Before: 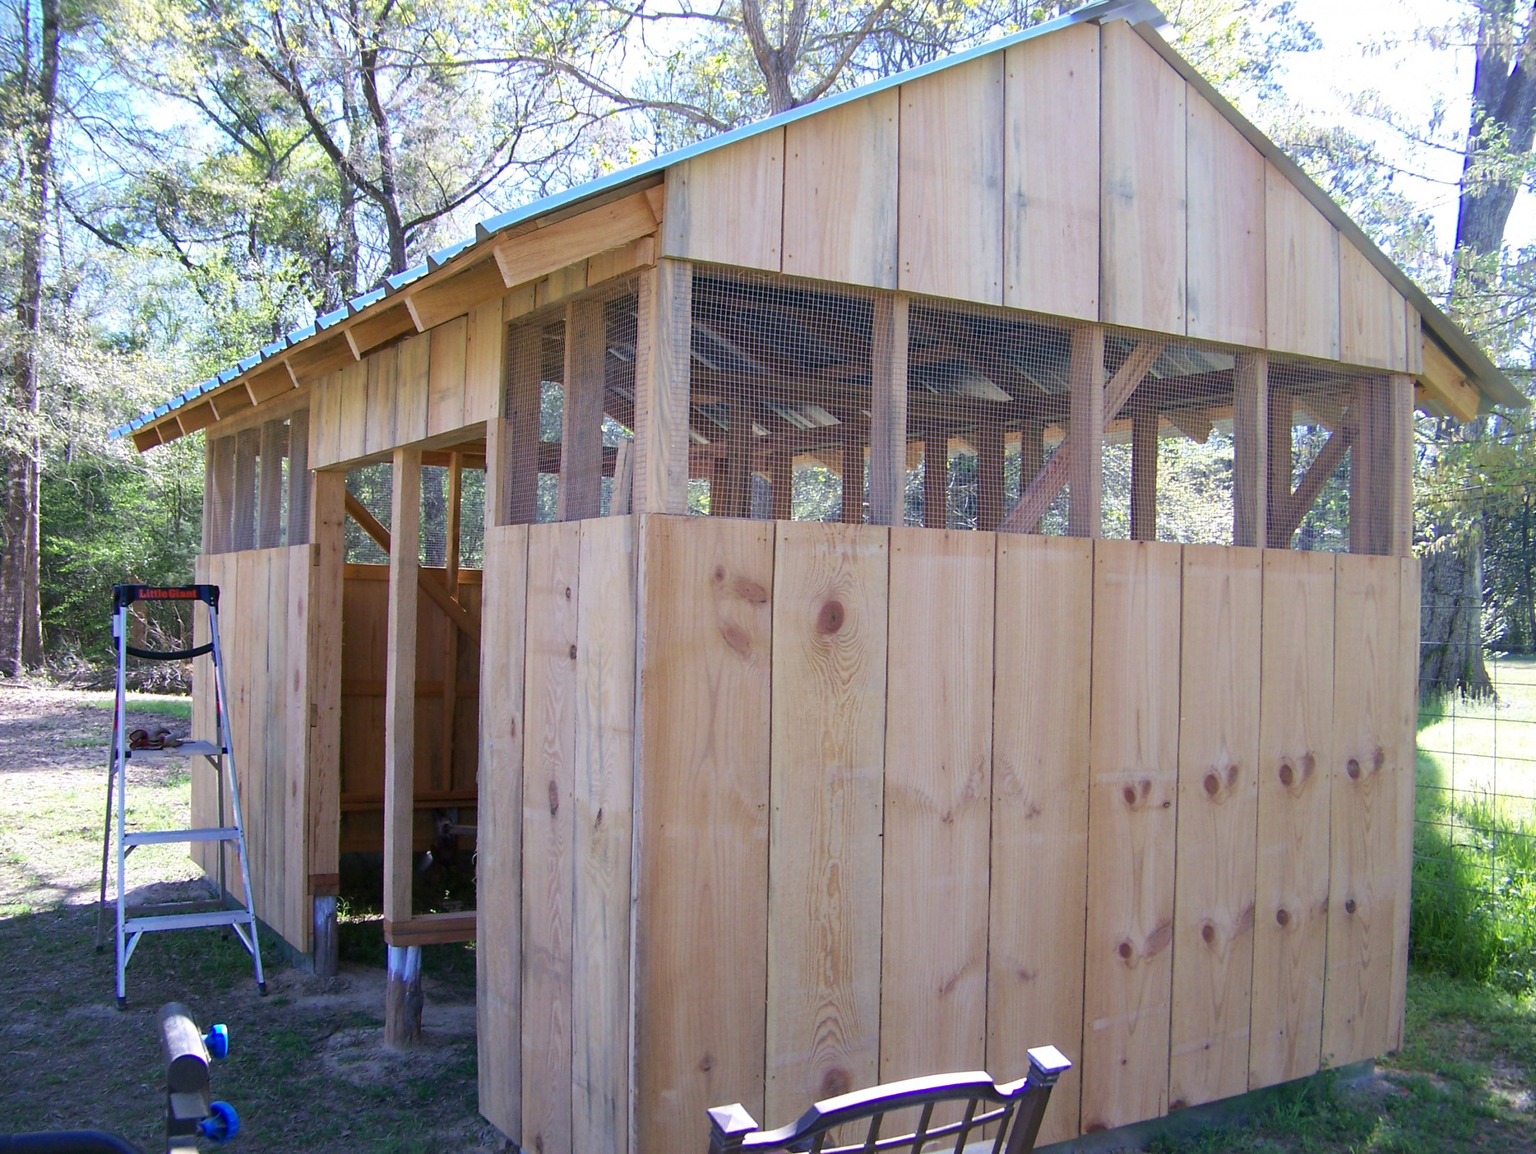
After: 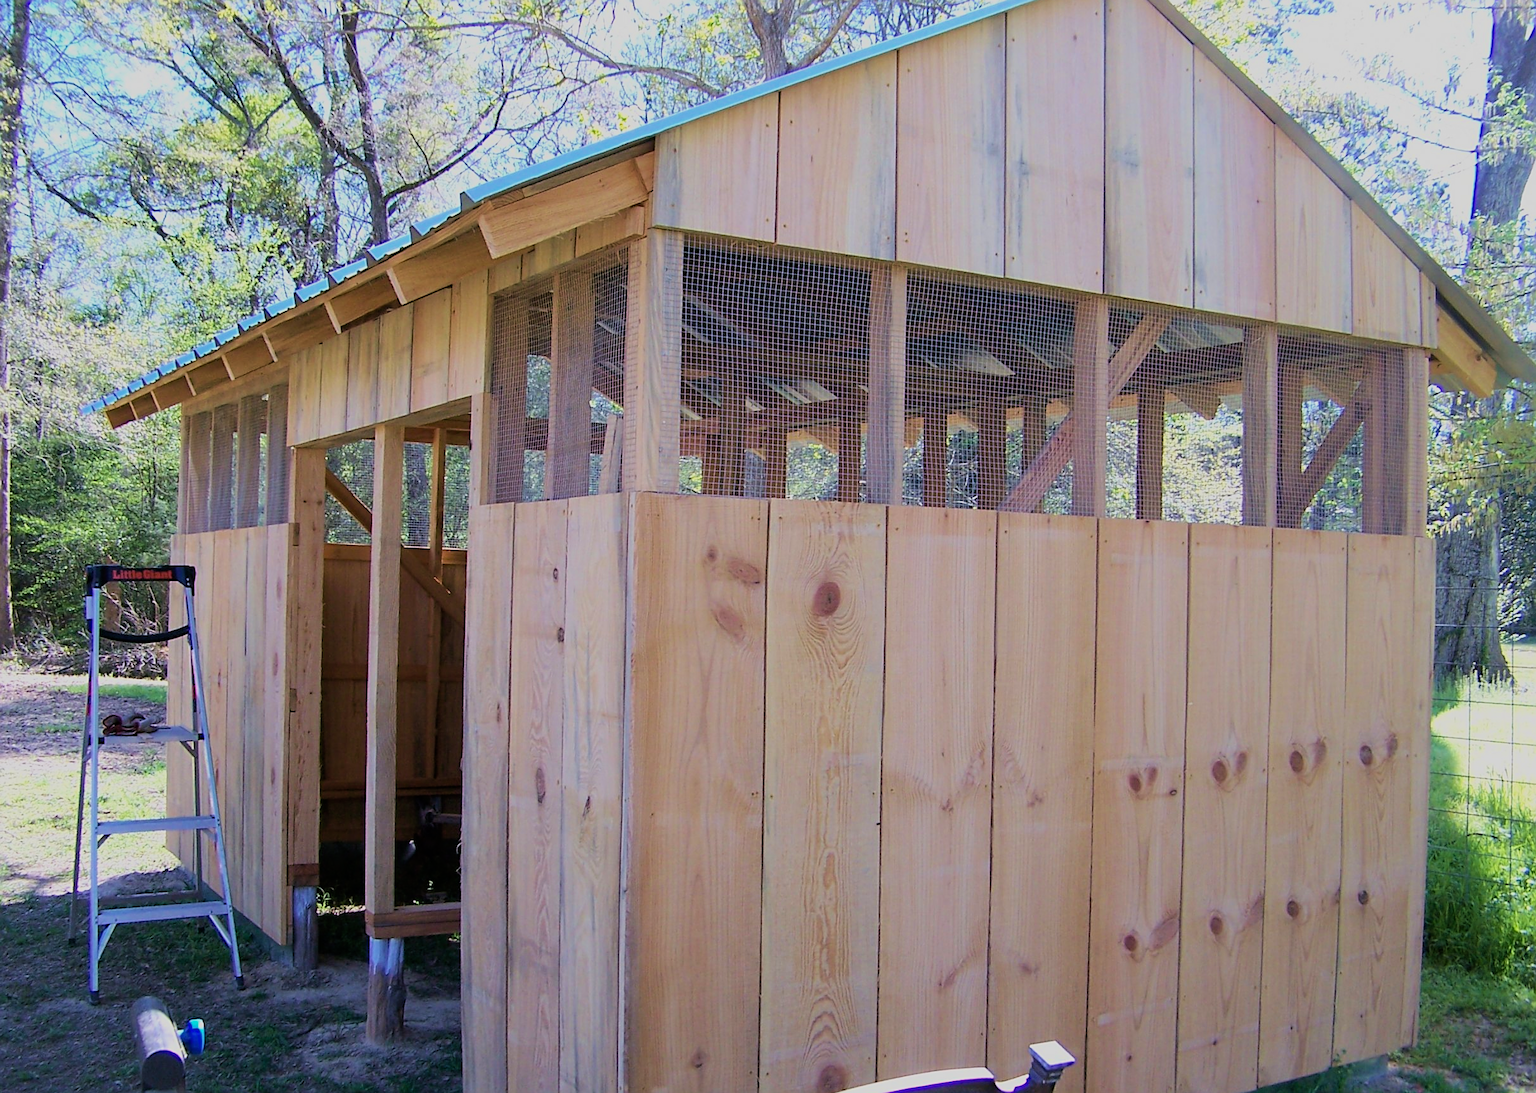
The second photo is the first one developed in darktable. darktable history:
crop: left 1.964%, top 3.251%, right 1.122%, bottom 4.933%
filmic rgb: black relative exposure -8.42 EV, white relative exposure 4.68 EV, hardness 3.82, color science v6 (2022)
sharpen: on, module defaults
velvia: on, module defaults
